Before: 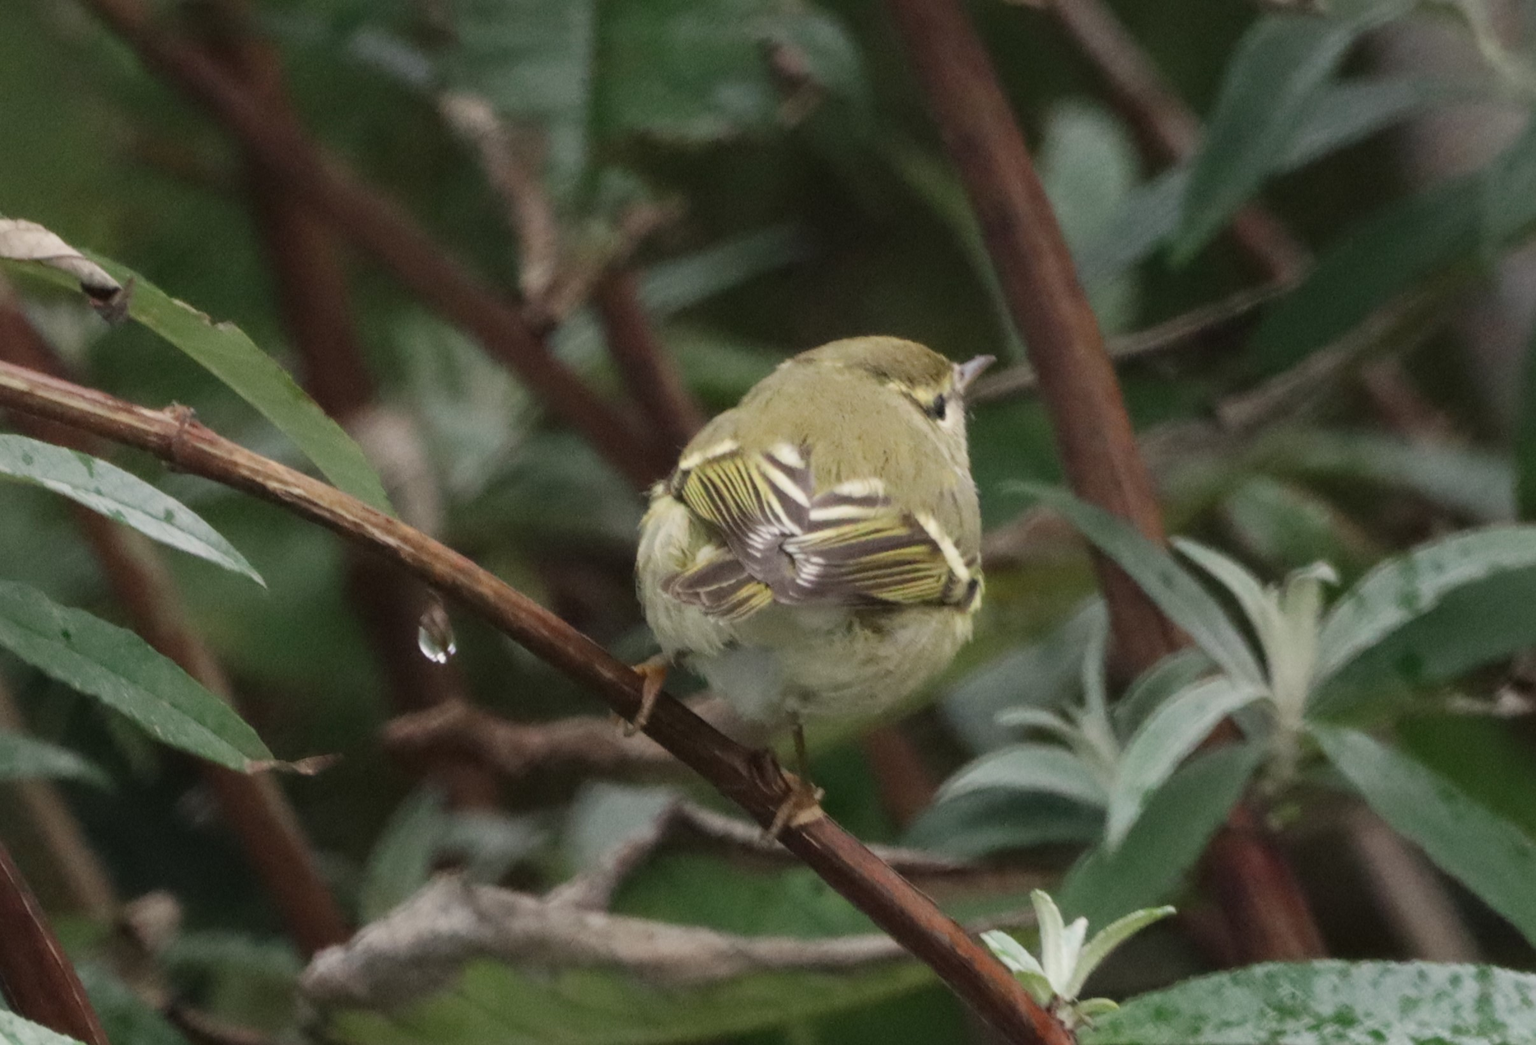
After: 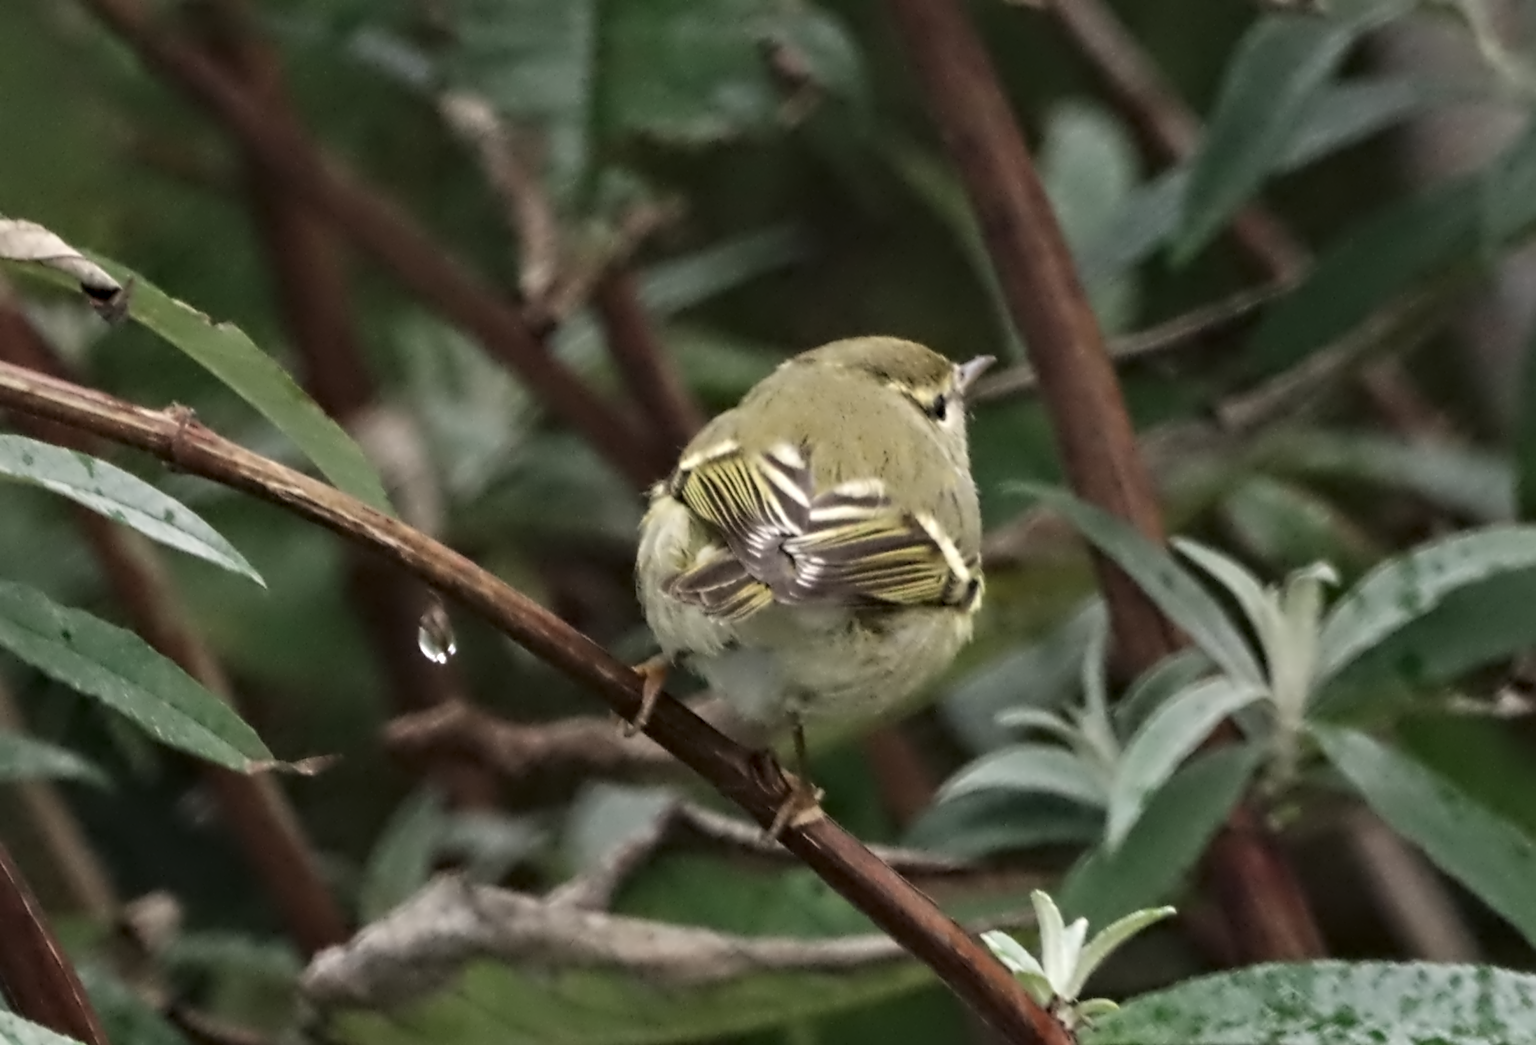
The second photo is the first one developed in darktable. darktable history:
contrast equalizer: octaves 7, y [[0.5, 0.542, 0.583, 0.625, 0.667, 0.708], [0.5 ×6], [0.5 ×6], [0, 0.033, 0.067, 0.1, 0.133, 0.167], [0, 0.05, 0.1, 0.15, 0.2, 0.25]]
